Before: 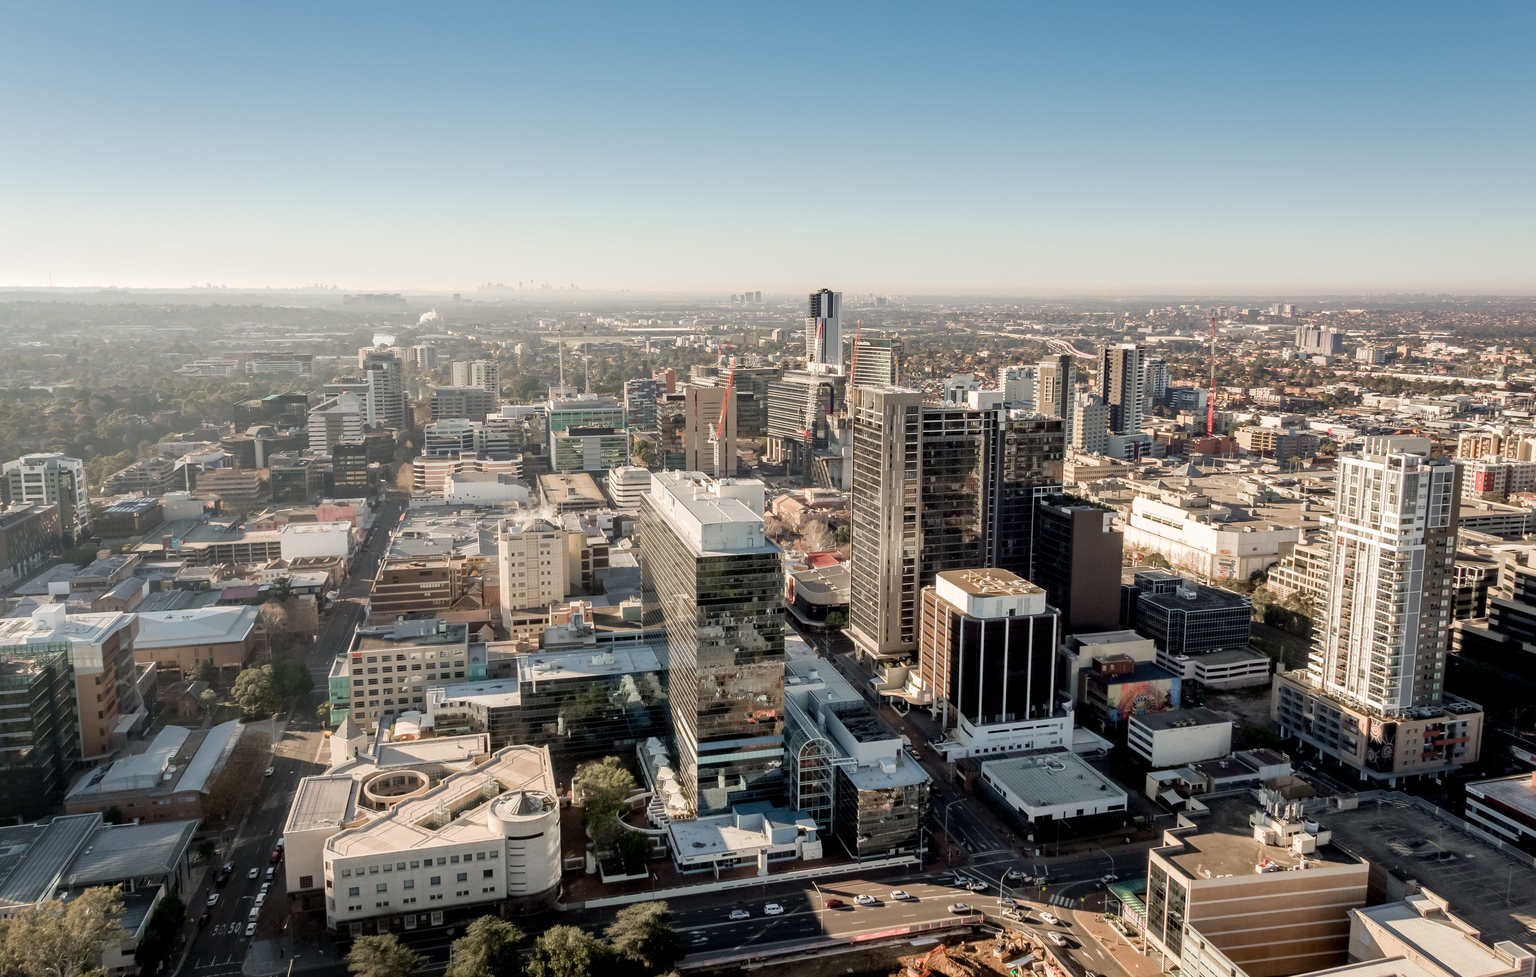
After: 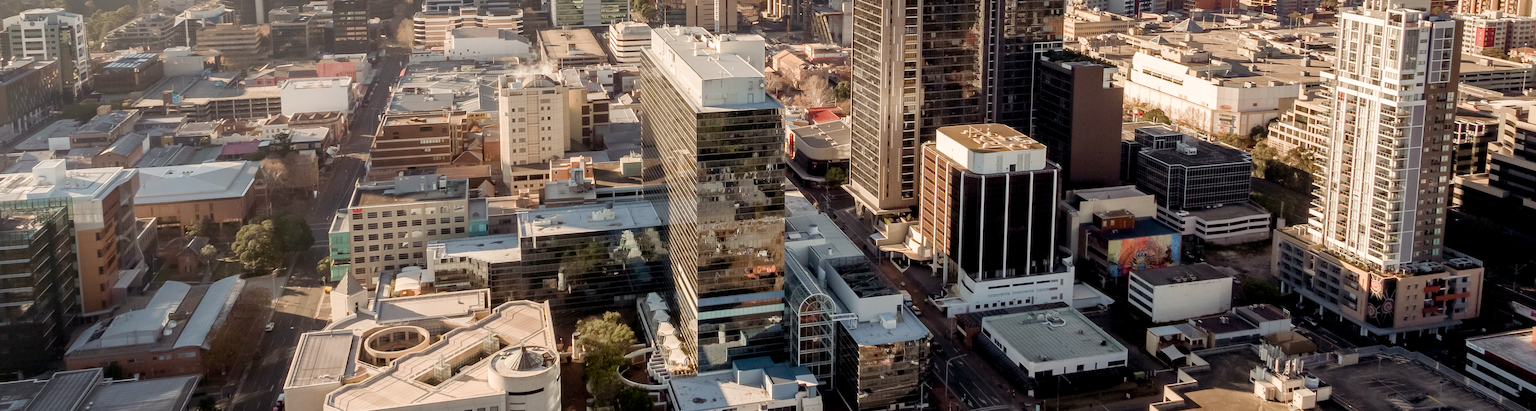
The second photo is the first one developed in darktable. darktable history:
crop: top 45.536%, bottom 12.276%
color balance rgb: shadows lift › chroma 4.495%, shadows lift › hue 26.66°, highlights gain › chroma 1.086%, highlights gain › hue 60.08°, perceptual saturation grading › global saturation 0.855%, perceptual saturation grading › highlights -8.685%, perceptual saturation grading › mid-tones 18.411%, perceptual saturation grading › shadows 28.956%, global vibrance 20%
base curve: preserve colors none
